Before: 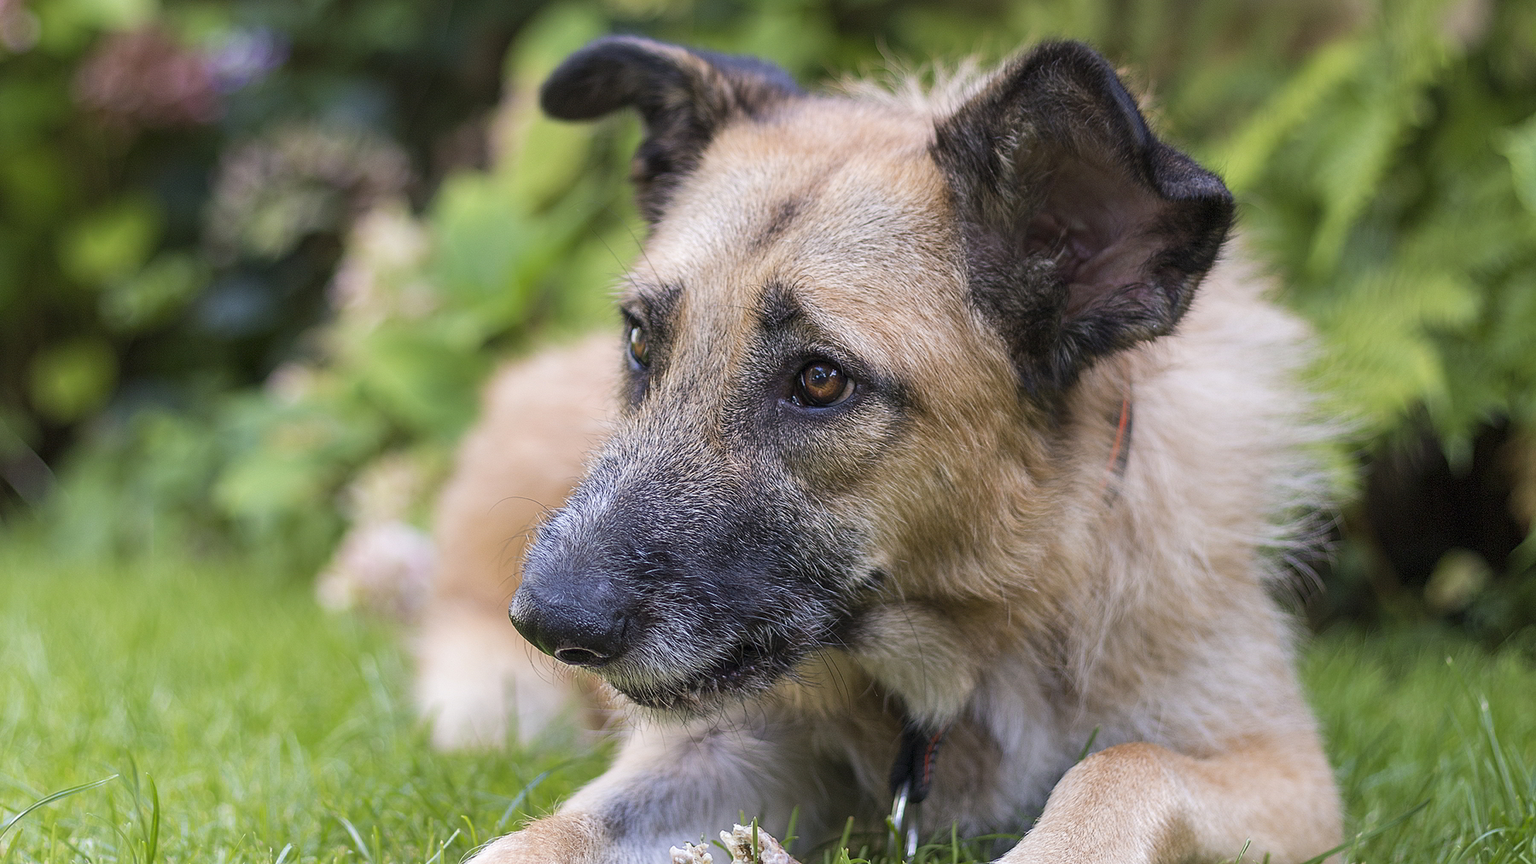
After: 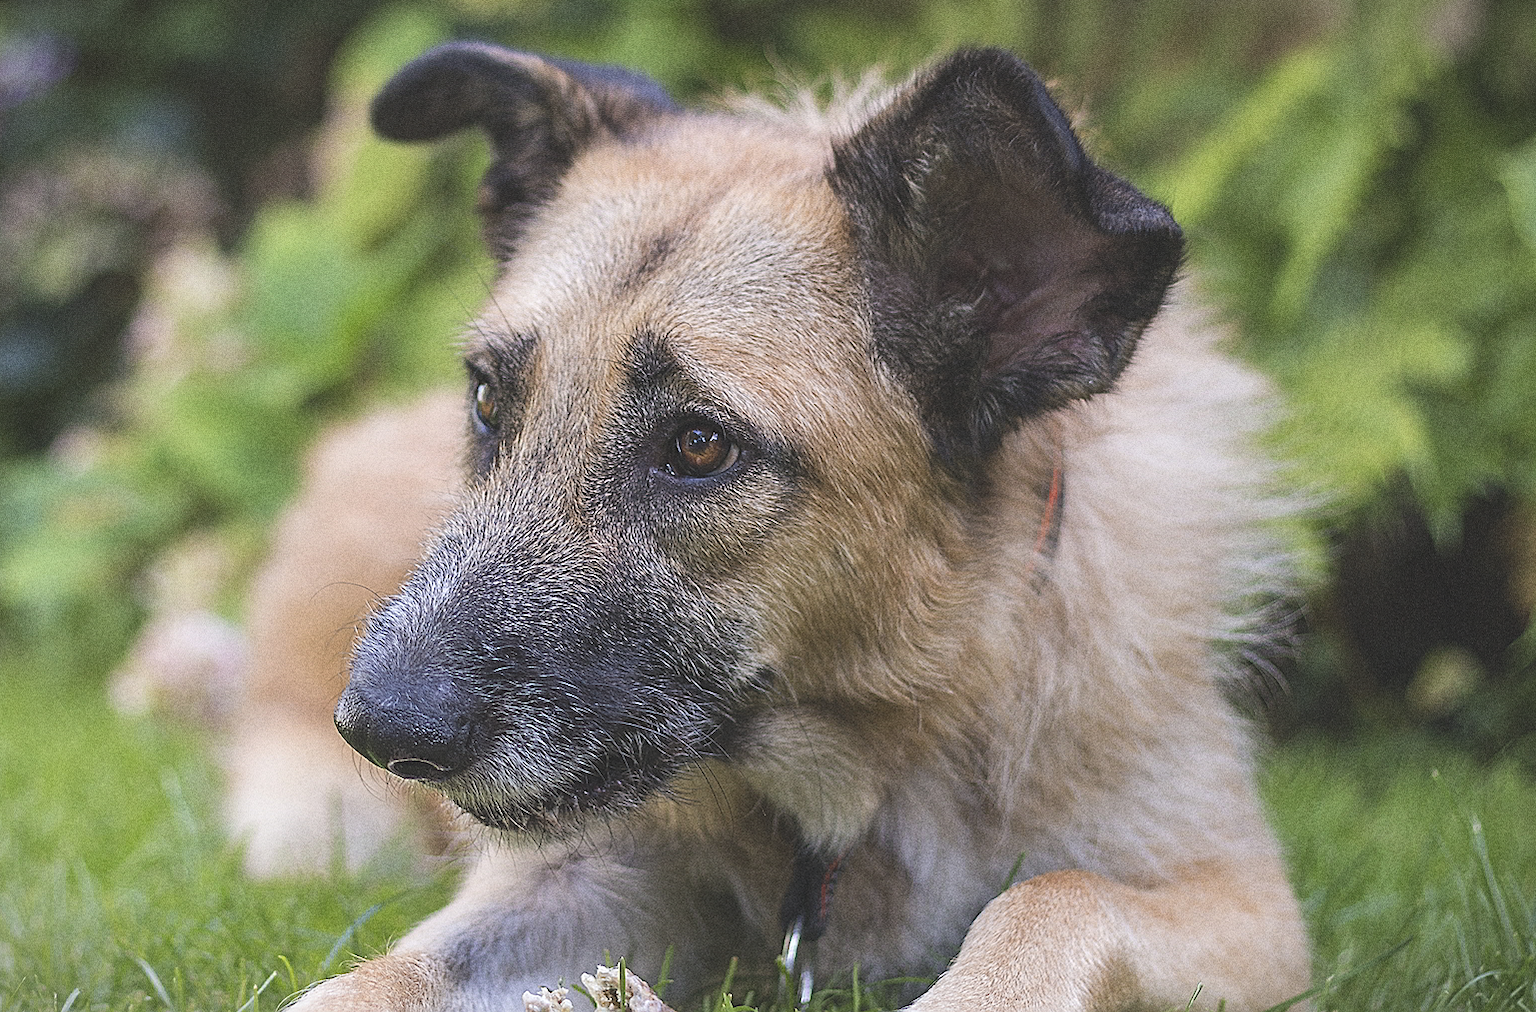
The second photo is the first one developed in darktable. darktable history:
grain: coarseness 0.09 ISO, strength 40%
crop and rotate: left 14.584%
sharpen: on, module defaults
vignetting: fall-off start 100%, brightness -0.406, saturation -0.3, width/height ratio 1.324, dithering 8-bit output, unbound false
exposure: black level correction -0.023, exposure -0.039 EV, compensate highlight preservation false
